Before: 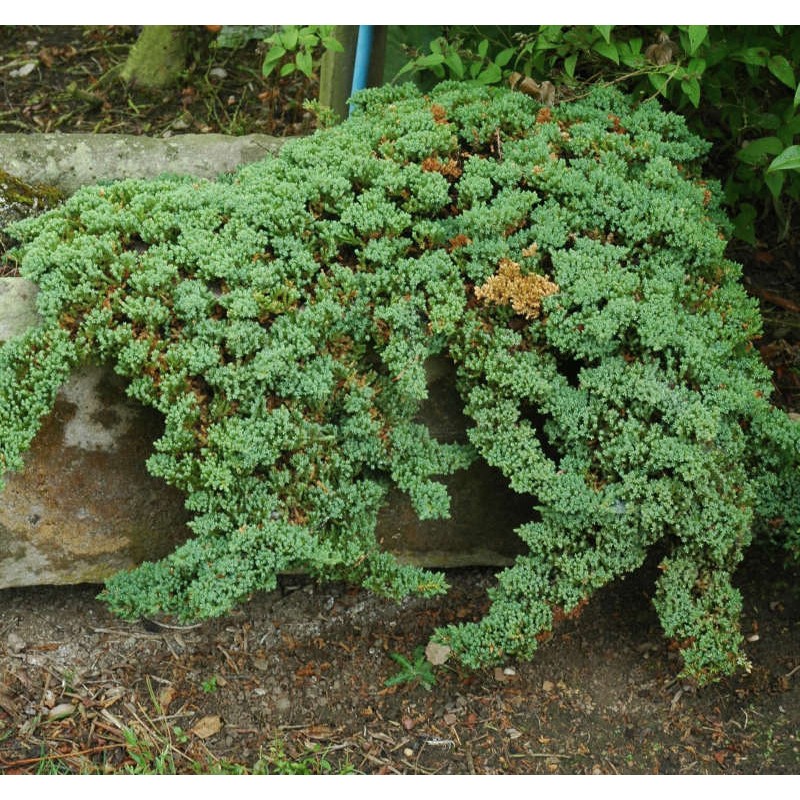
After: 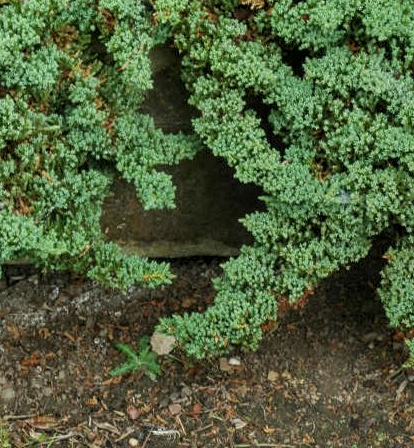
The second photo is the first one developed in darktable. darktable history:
crop: left 34.479%, top 38.822%, right 13.718%, bottom 5.172%
shadows and highlights: shadows 20.91, highlights -35.45, soften with gaussian
local contrast: on, module defaults
